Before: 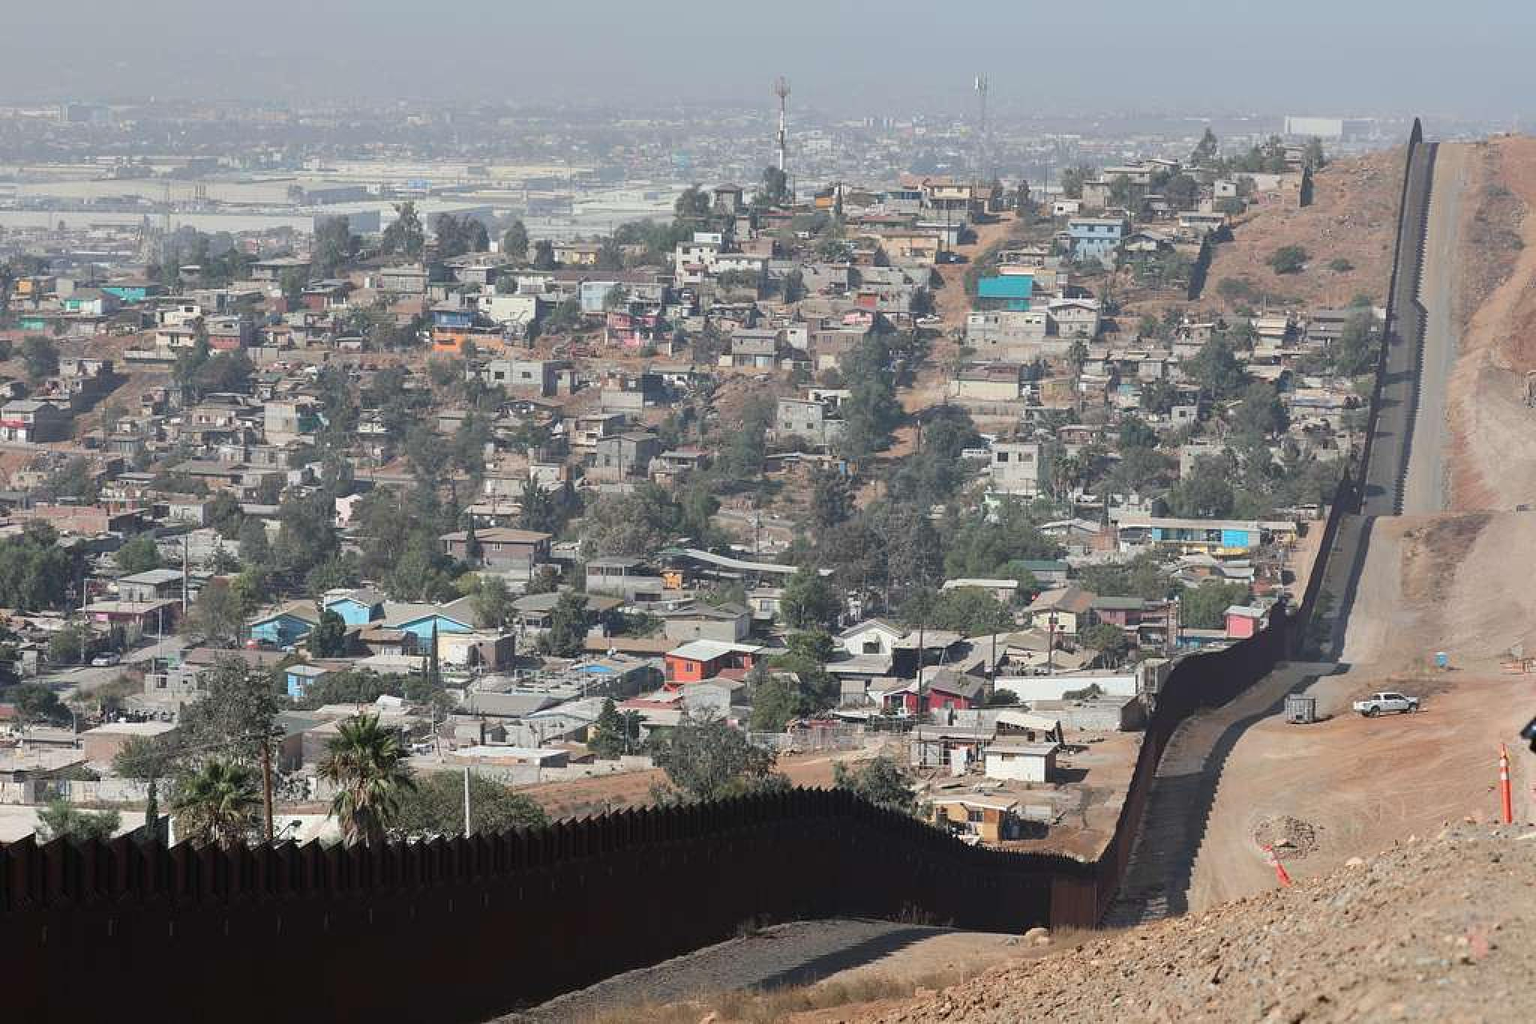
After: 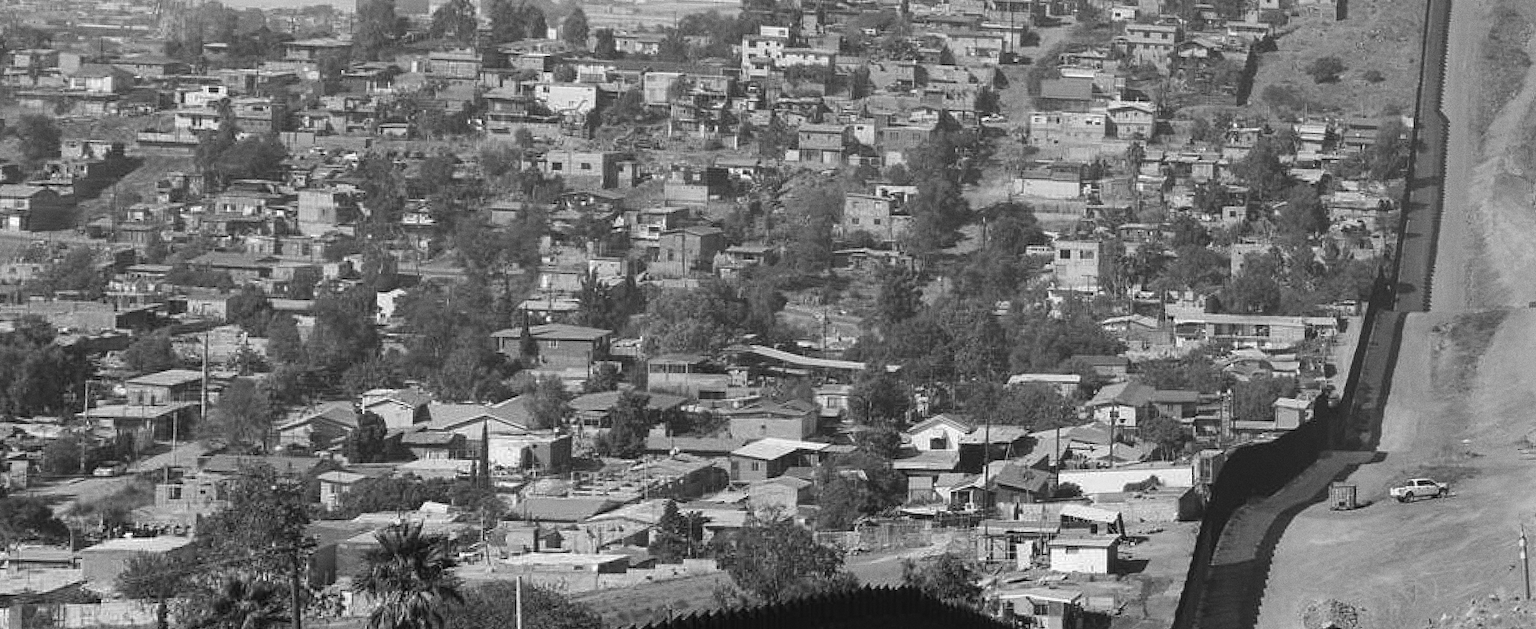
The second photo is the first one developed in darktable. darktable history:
color balance rgb: perceptual saturation grading › global saturation 20%, perceptual saturation grading › highlights -25%, perceptual saturation grading › shadows 50.52%, global vibrance 40.24%
grain: coarseness 0.09 ISO
exposure: black level correction -0.003, exposure 0.04 EV, compensate highlight preservation false
monochrome: on, module defaults
crop: top 16.727%, bottom 16.727%
rotate and perspective: rotation -0.013°, lens shift (vertical) -0.027, lens shift (horizontal) 0.178, crop left 0.016, crop right 0.989, crop top 0.082, crop bottom 0.918
contrast brightness saturation: brightness -0.09
